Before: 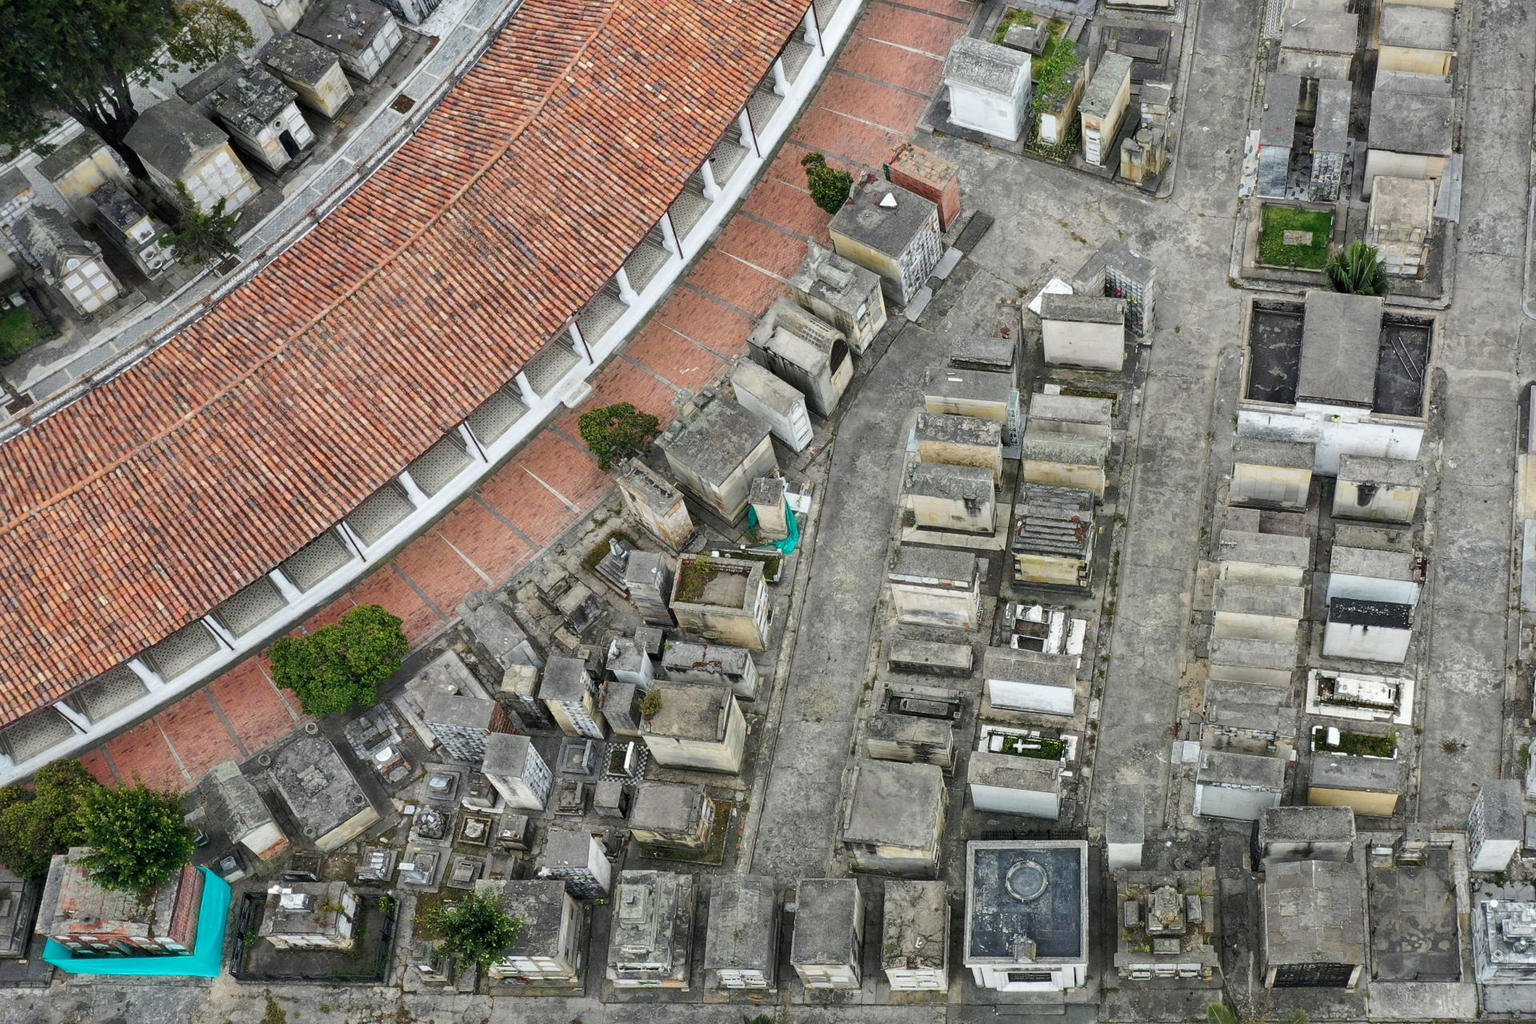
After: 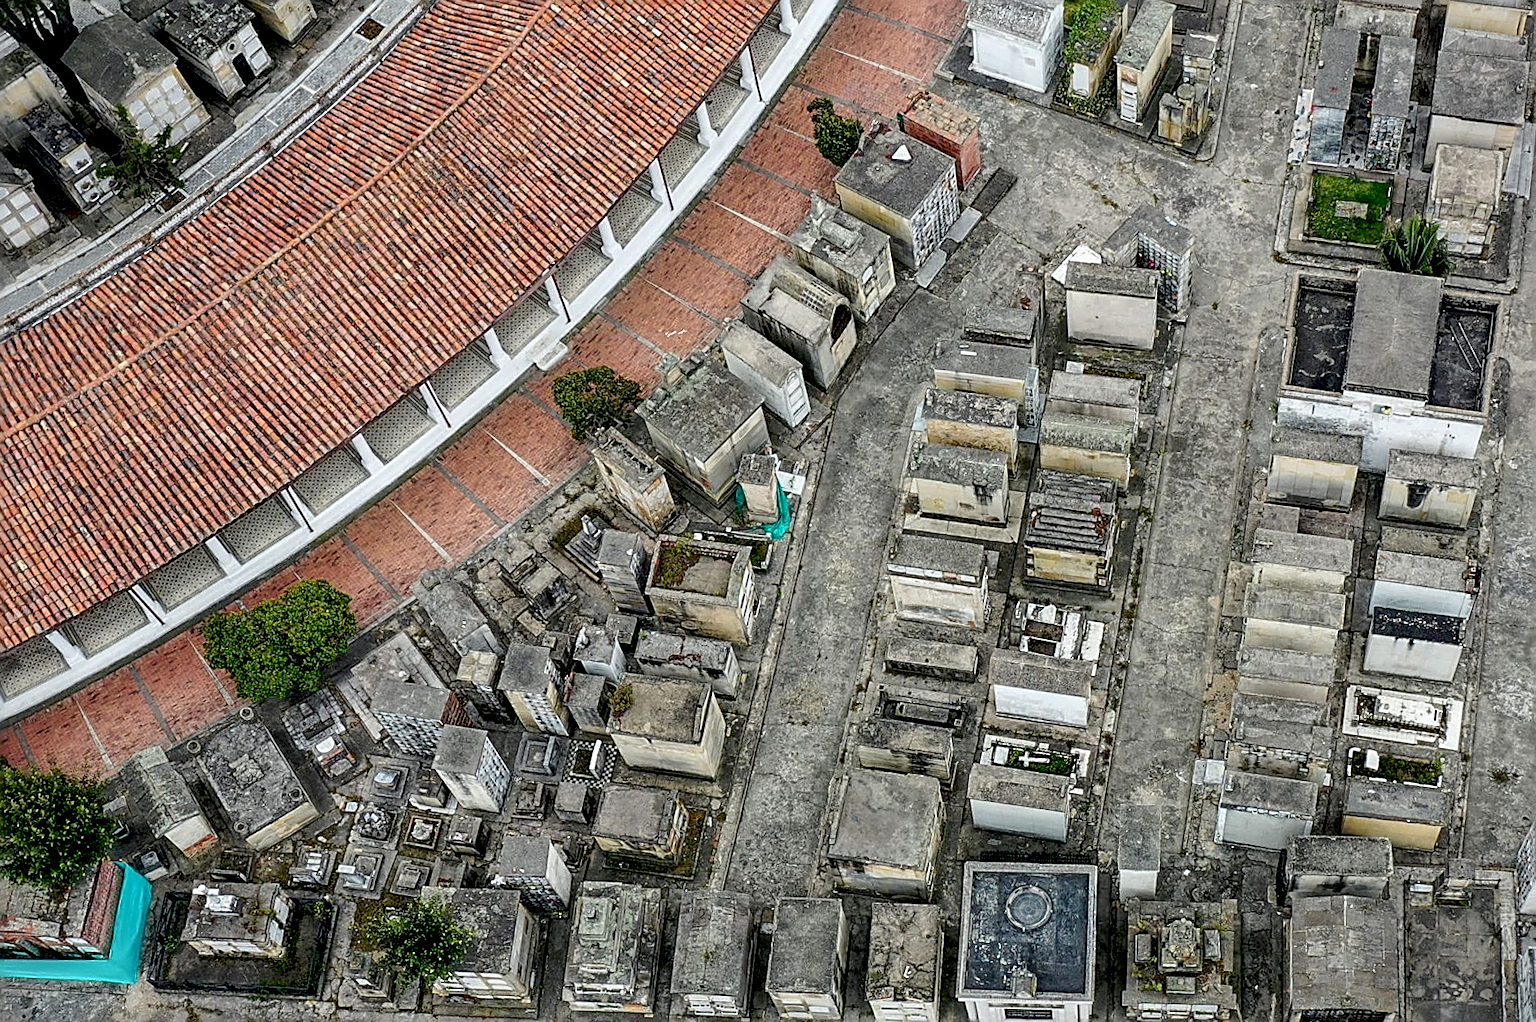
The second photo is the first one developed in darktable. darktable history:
exposure: black level correction 0.018, exposure -0.009 EV, compensate highlight preservation false
local contrast: on, module defaults
shadows and highlights: shadows 31.97, highlights -32.05, soften with gaussian
vignetting: fall-off start 91.26%, brightness -0.189, saturation -0.31
sharpen: amount 0.999
crop and rotate: angle -1.92°, left 3.094%, top 4.322%, right 1.649%, bottom 0.551%
